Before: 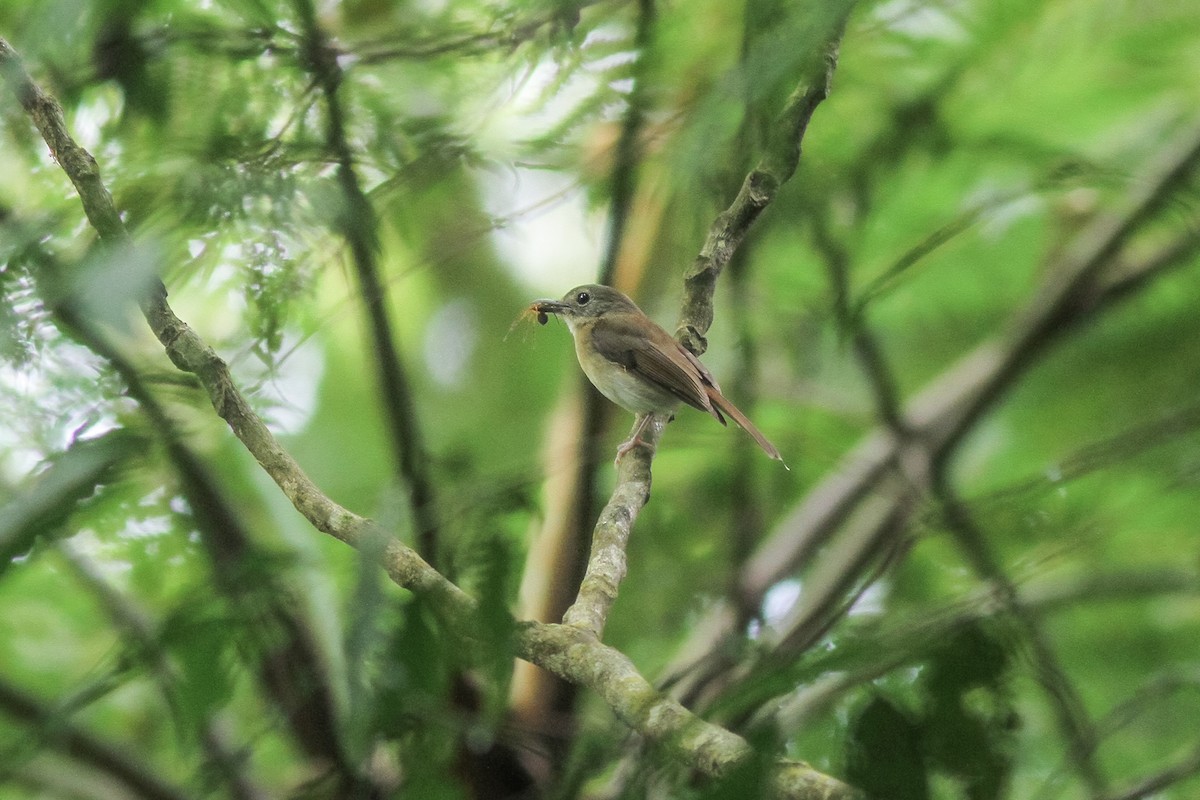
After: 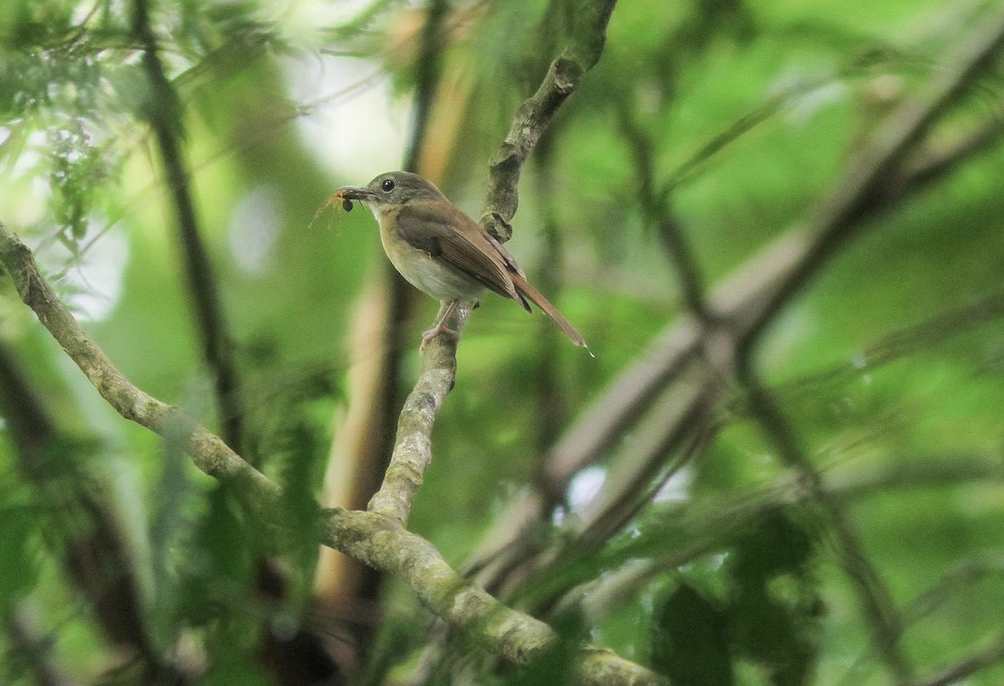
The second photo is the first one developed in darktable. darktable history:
white balance: red 1.009, blue 0.985
crop: left 16.315%, top 14.246%
